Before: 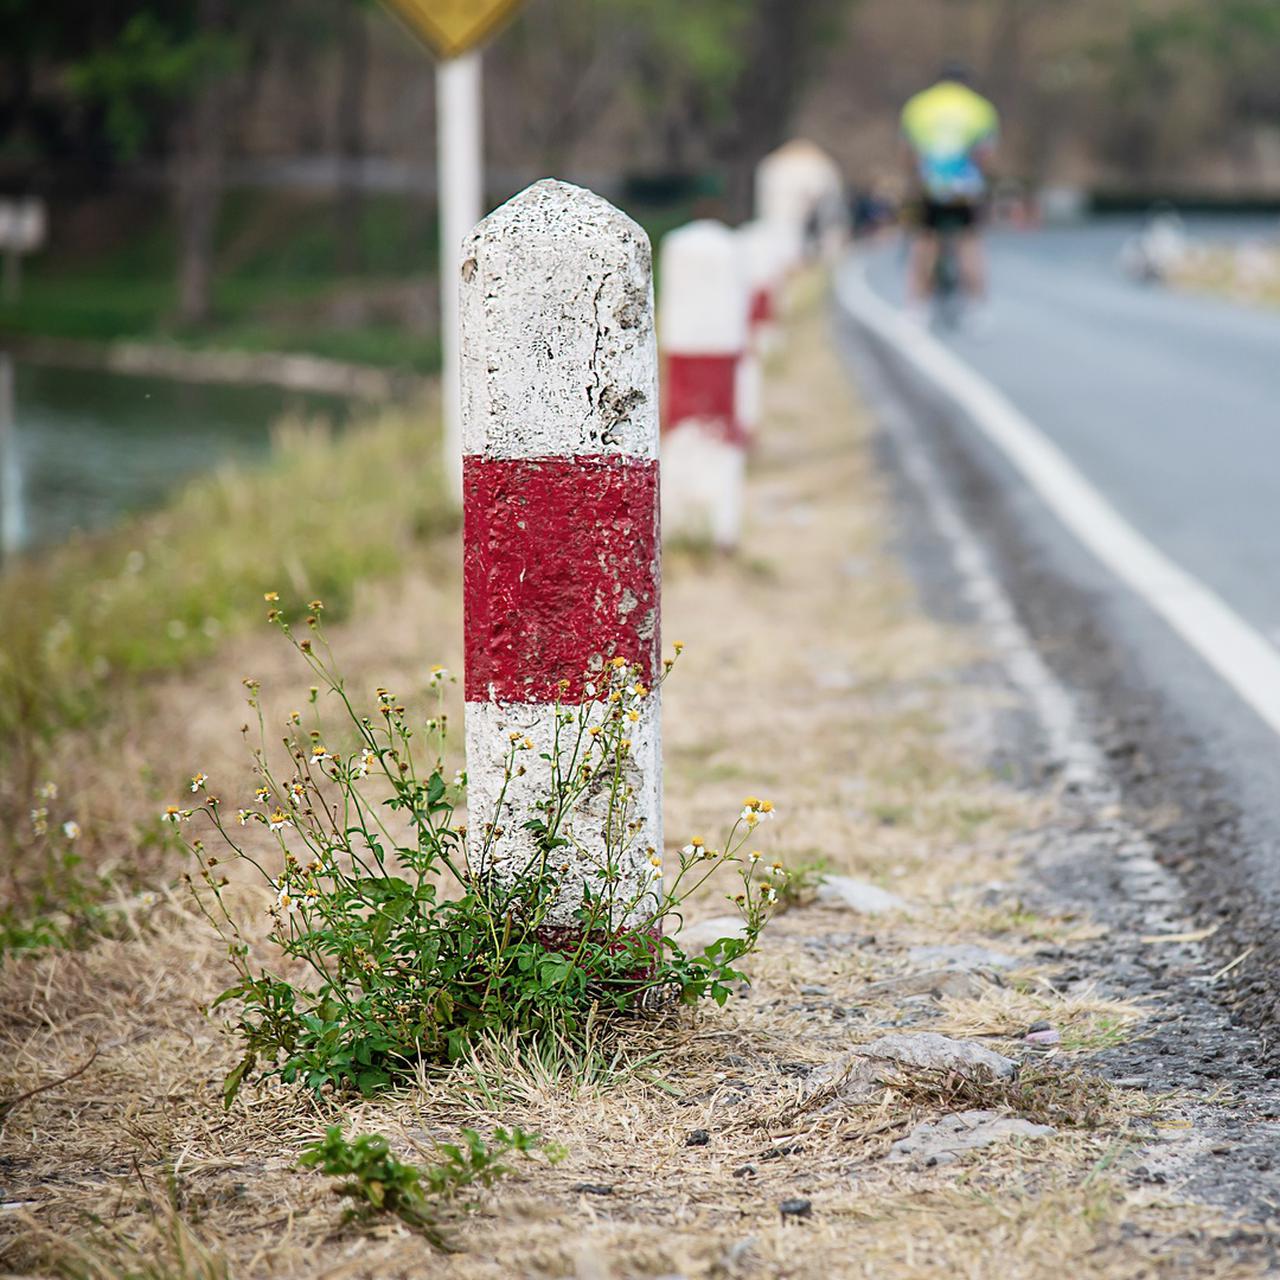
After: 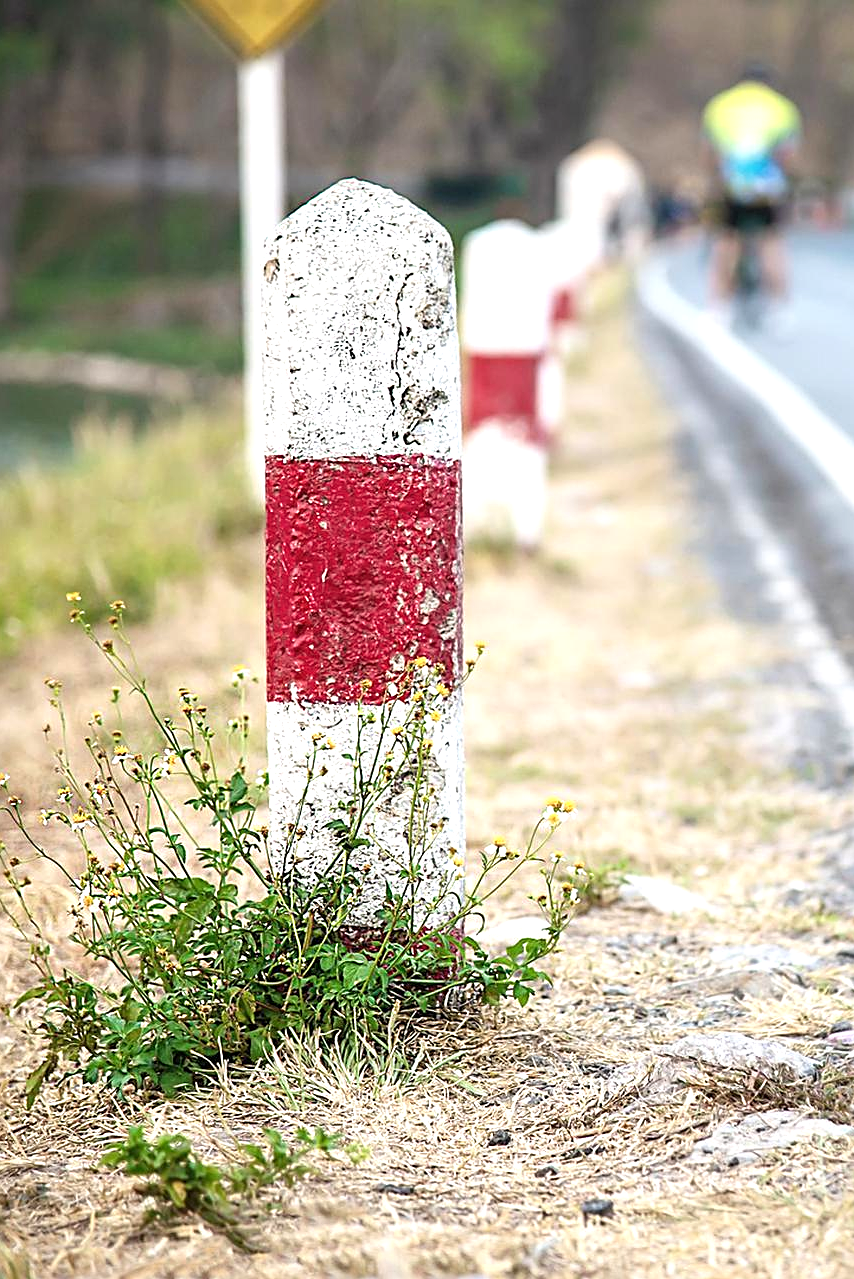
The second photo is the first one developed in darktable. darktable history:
sharpen: on, module defaults
exposure: black level correction 0, exposure 0.703 EV, compensate highlight preservation false
crop and rotate: left 15.514%, right 17.722%
